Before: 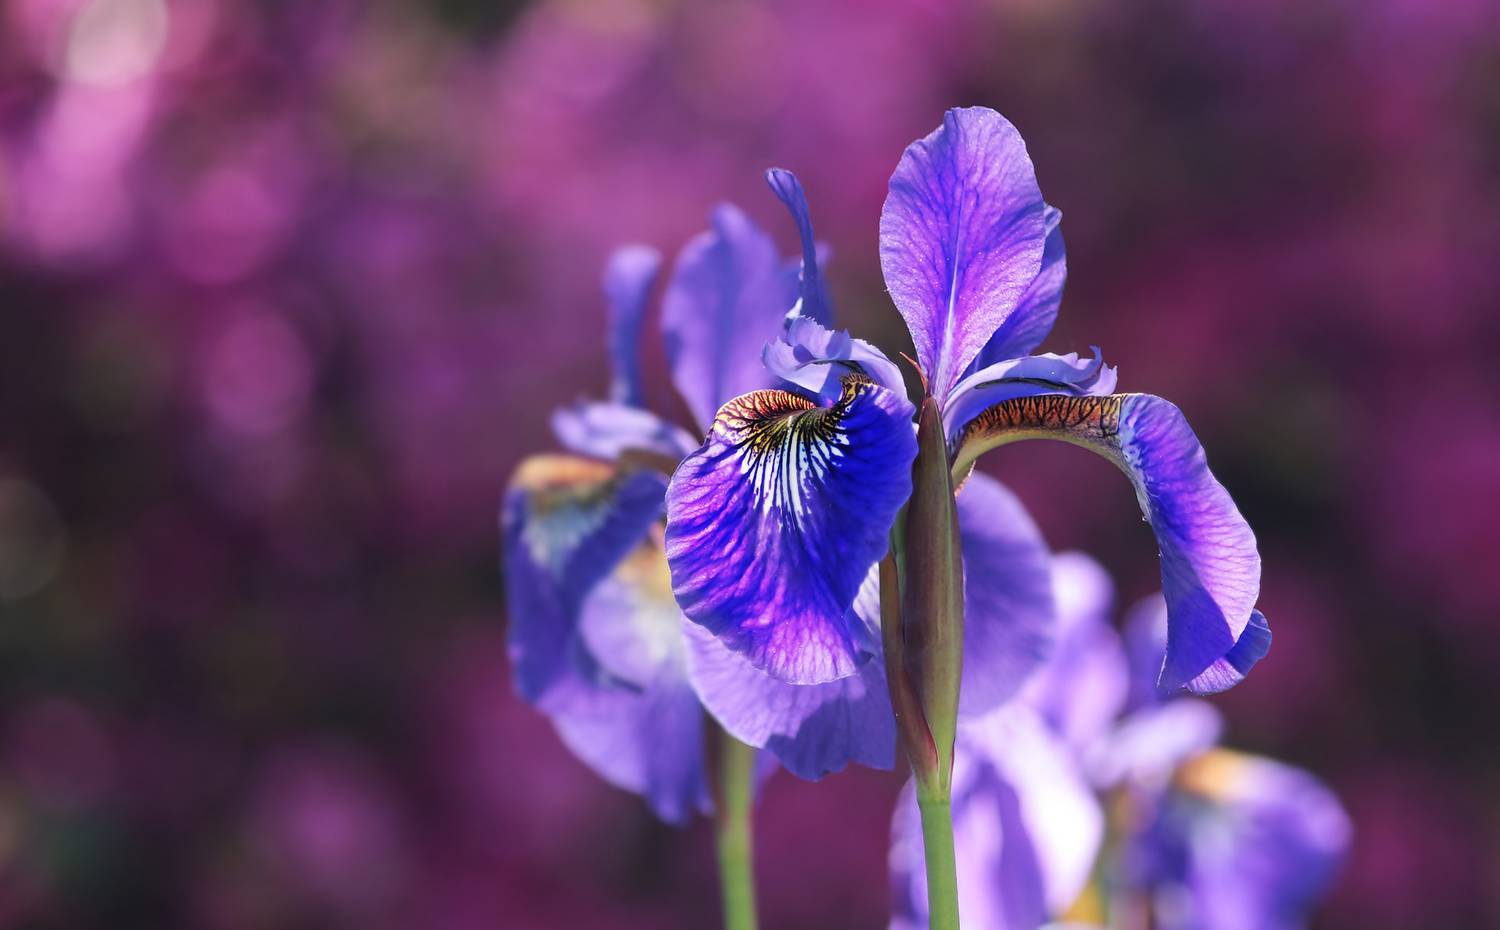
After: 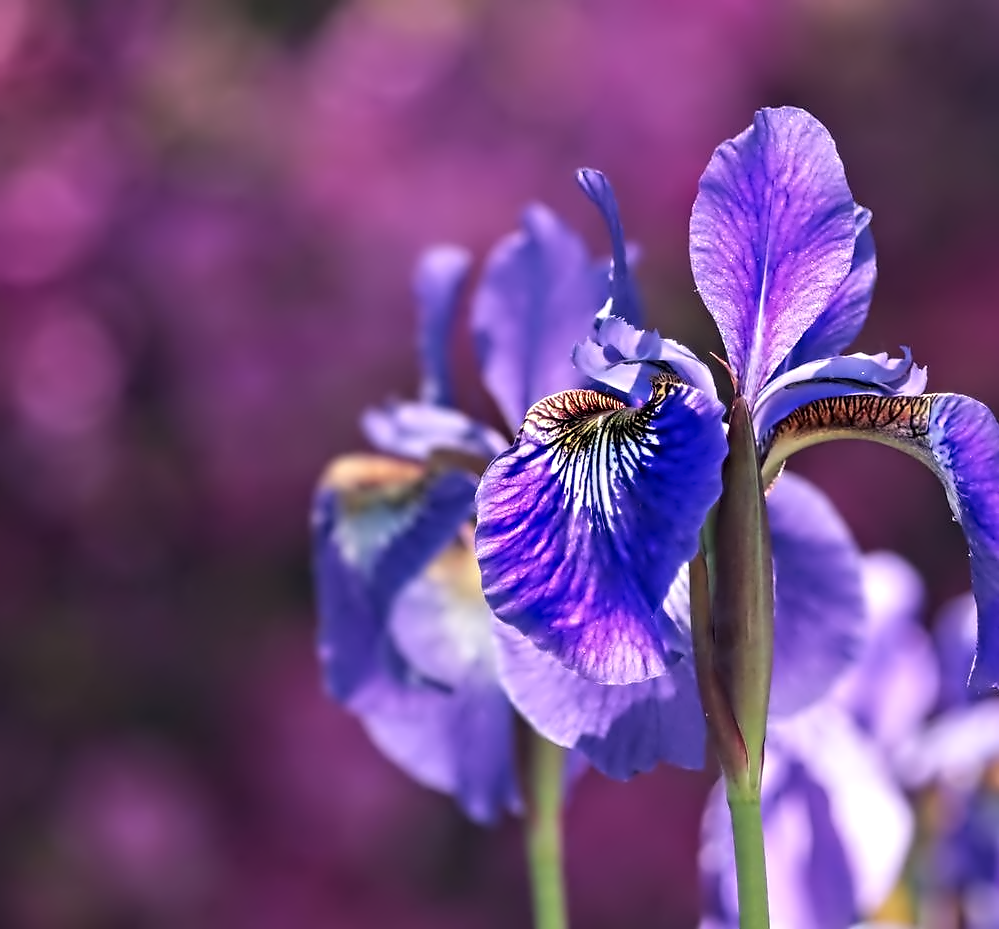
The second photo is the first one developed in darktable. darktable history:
contrast equalizer: octaves 7, y [[0.5, 0.542, 0.583, 0.625, 0.667, 0.708], [0.5 ×6], [0.5 ×6], [0, 0.033, 0.067, 0.1, 0.133, 0.167], [0, 0.05, 0.1, 0.15, 0.2, 0.25]]
crop and rotate: left 12.673%, right 20.66%
shadows and highlights: shadows 24.5, highlights -78.15, soften with gaussian
